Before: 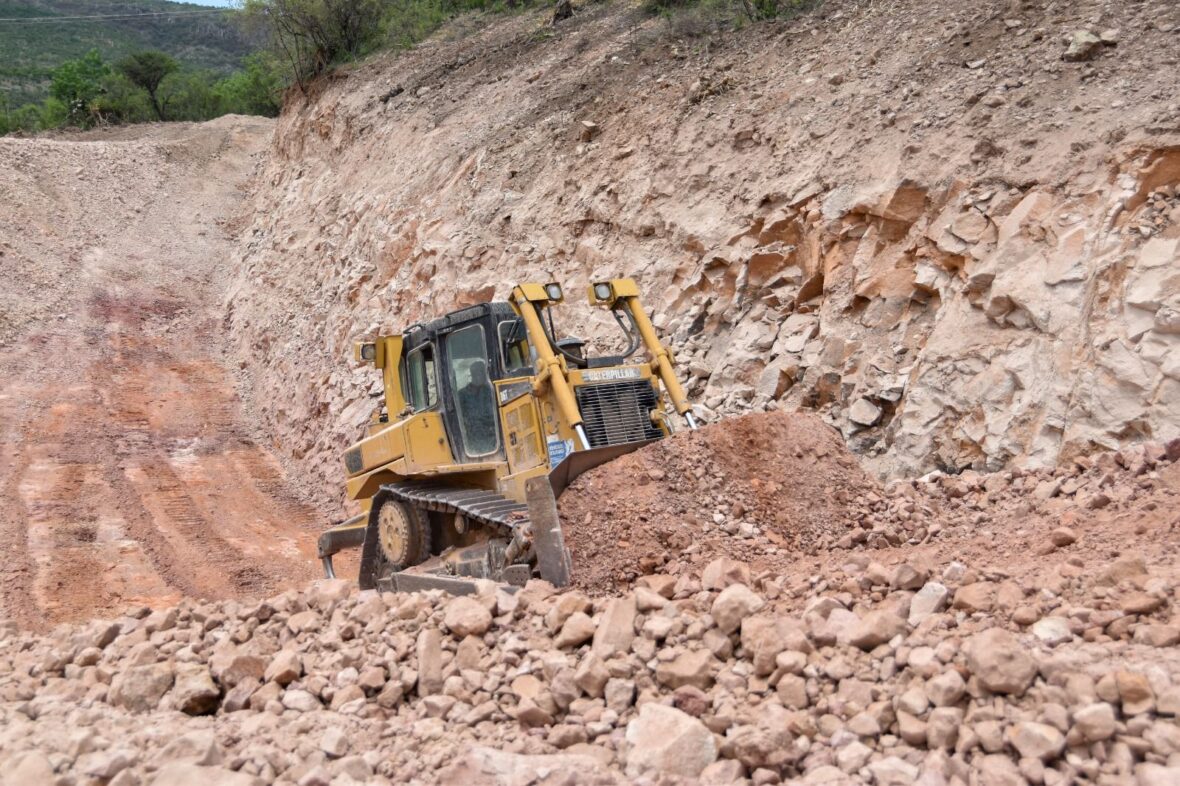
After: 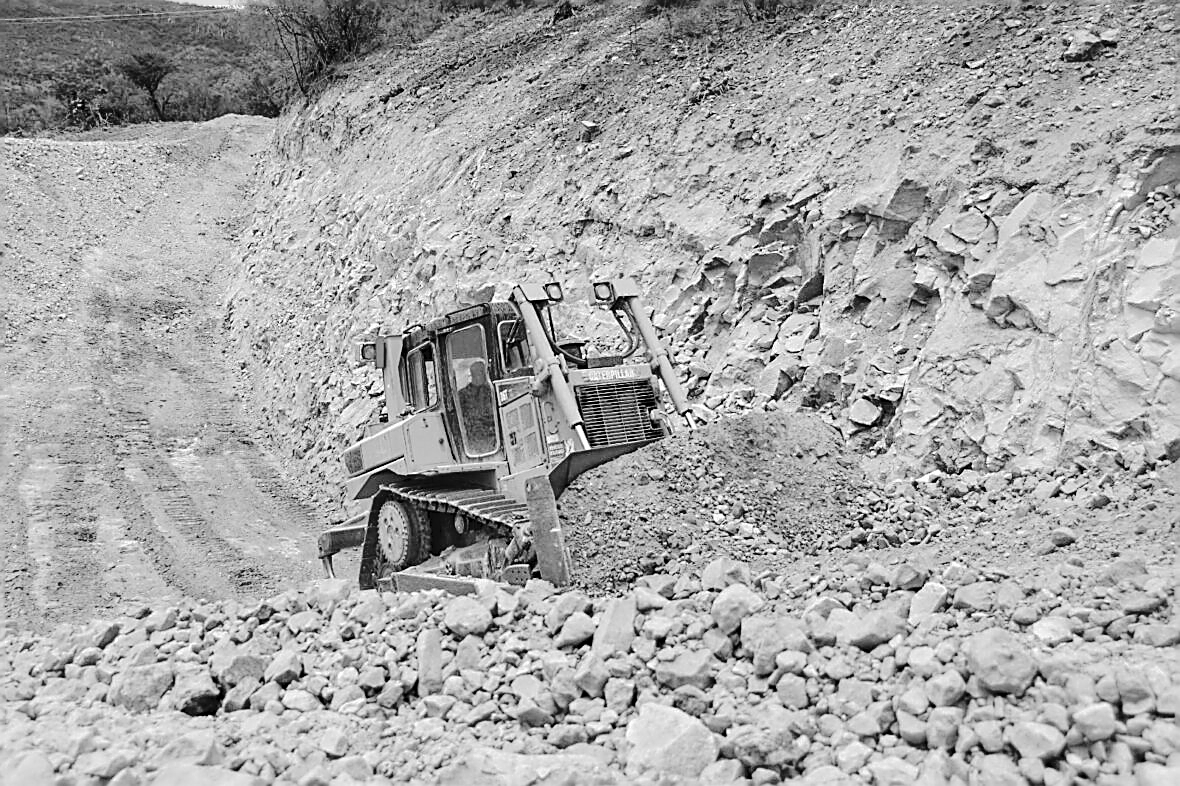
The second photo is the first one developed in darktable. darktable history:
monochrome: size 3.1
sharpen: radius 1.685, amount 1.294
tone curve: curves: ch0 [(0, 0) (0.003, 0.031) (0.011, 0.033) (0.025, 0.038) (0.044, 0.049) (0.069, 0.059) (0.1, 0.071) (0.136, 0.093) (0.177, 0.142) (0.224, 0.204) (0.277, 0.292) (0.335, 0.387) (0.399, 0.484) (0.468, 0.567) (0.543, 0.643) (0.623, 0.712) (0.709, 0.776) (0.801, 0.837) (0.898, 0.903) (1, 1)], preserve colors none
